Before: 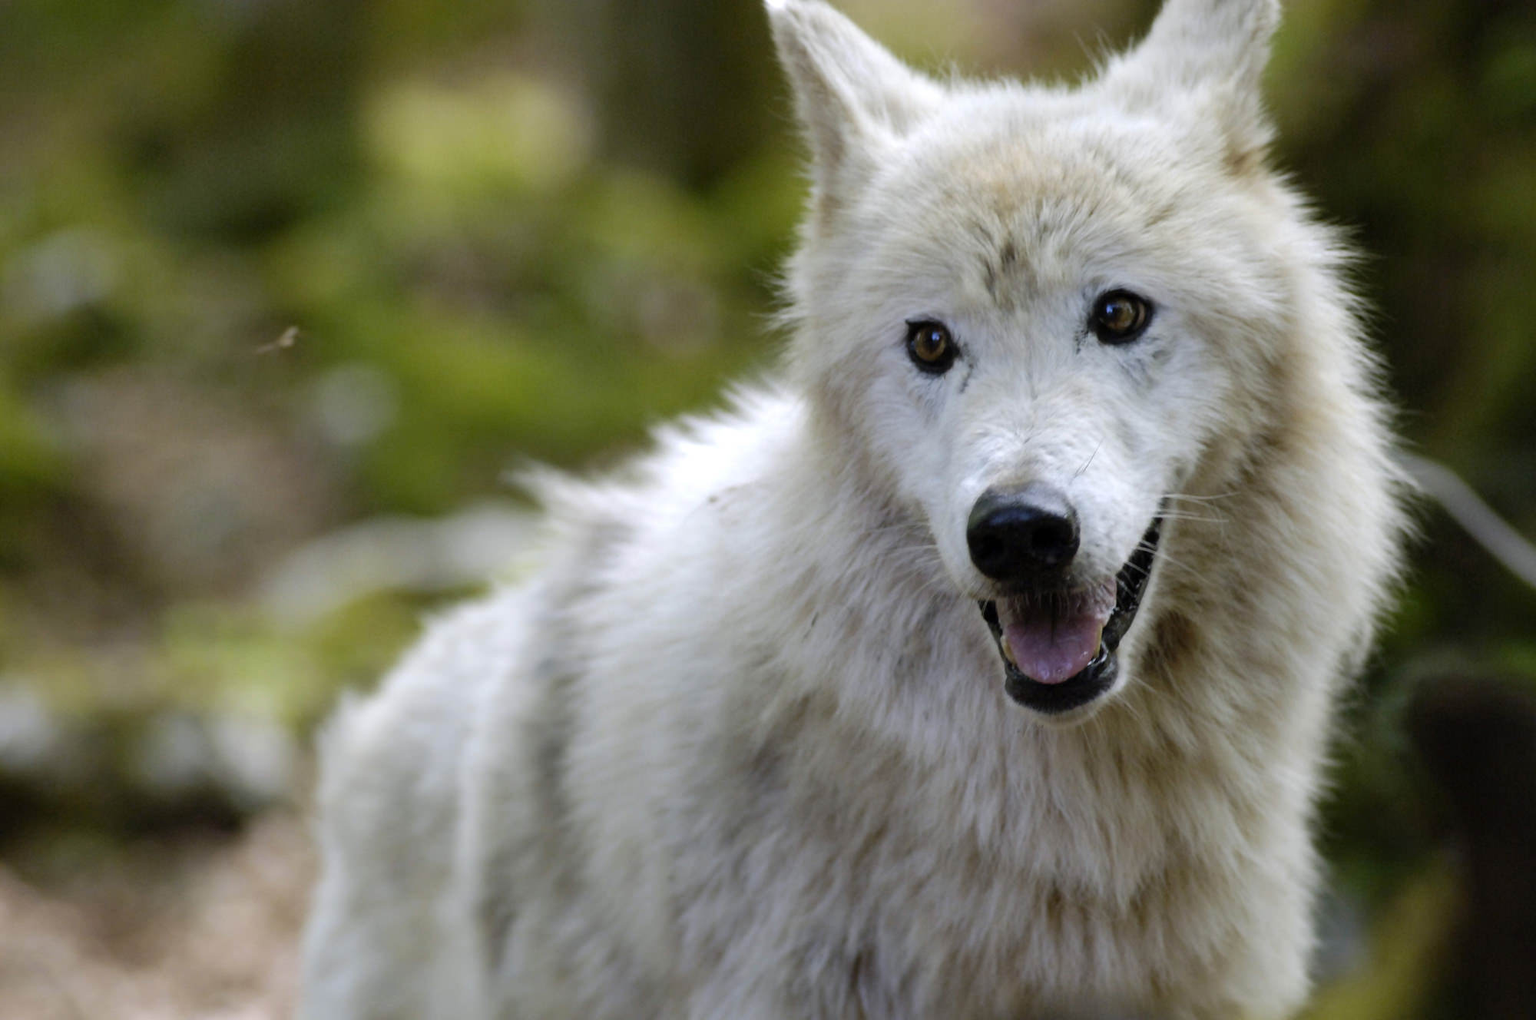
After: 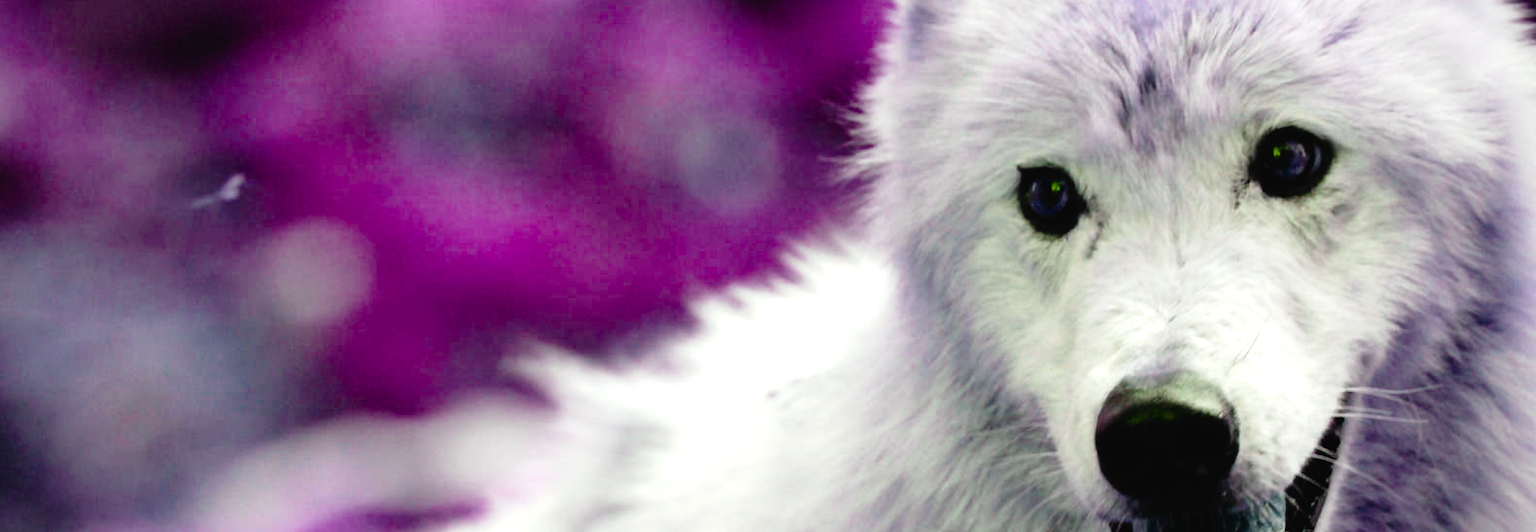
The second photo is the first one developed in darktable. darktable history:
crop: left 6.949%, top 18.633%, right 14.412%, bottom 40.304%
tone curve: curves: ch0 [(0, 0.021) (0.049, 0.044) (0.152, 0.14) (0.328, 0.377) (0.473, 0.543) (0.641, 0.705) (0.85, 0.894) (1, 0.969)]; ch1 [(0, 0) (0.302, 0.331) (0.433, 0.432) (0.472, 0.47) (0.502, 0.503) (0.527, 0.521) (0.564, 0.58) (0.614, 0.626) (0.677, 0.701) (0.859, 0.885) (1, 1)]; ch2 [(0, 0) (0.33, 0.301) (0.447, 0.44) (0.487, 0.496) (0.502, 0.516) (0.535, 0.563) (0.565, 0.593) (0.608, 0.638) (1, 1)], preserve colors none
color balance rgb: perceptual saturation grading › global saturation 28.976%, perceptual saturation grading › mid-tones 11.978%, perceptual saturation grading › shadows 10.395%, hue shift -149.56°, contrast 35.064%, saturation formula JzAzBz (2021)
vignetting: brightness -0.319, saturation -0.065
